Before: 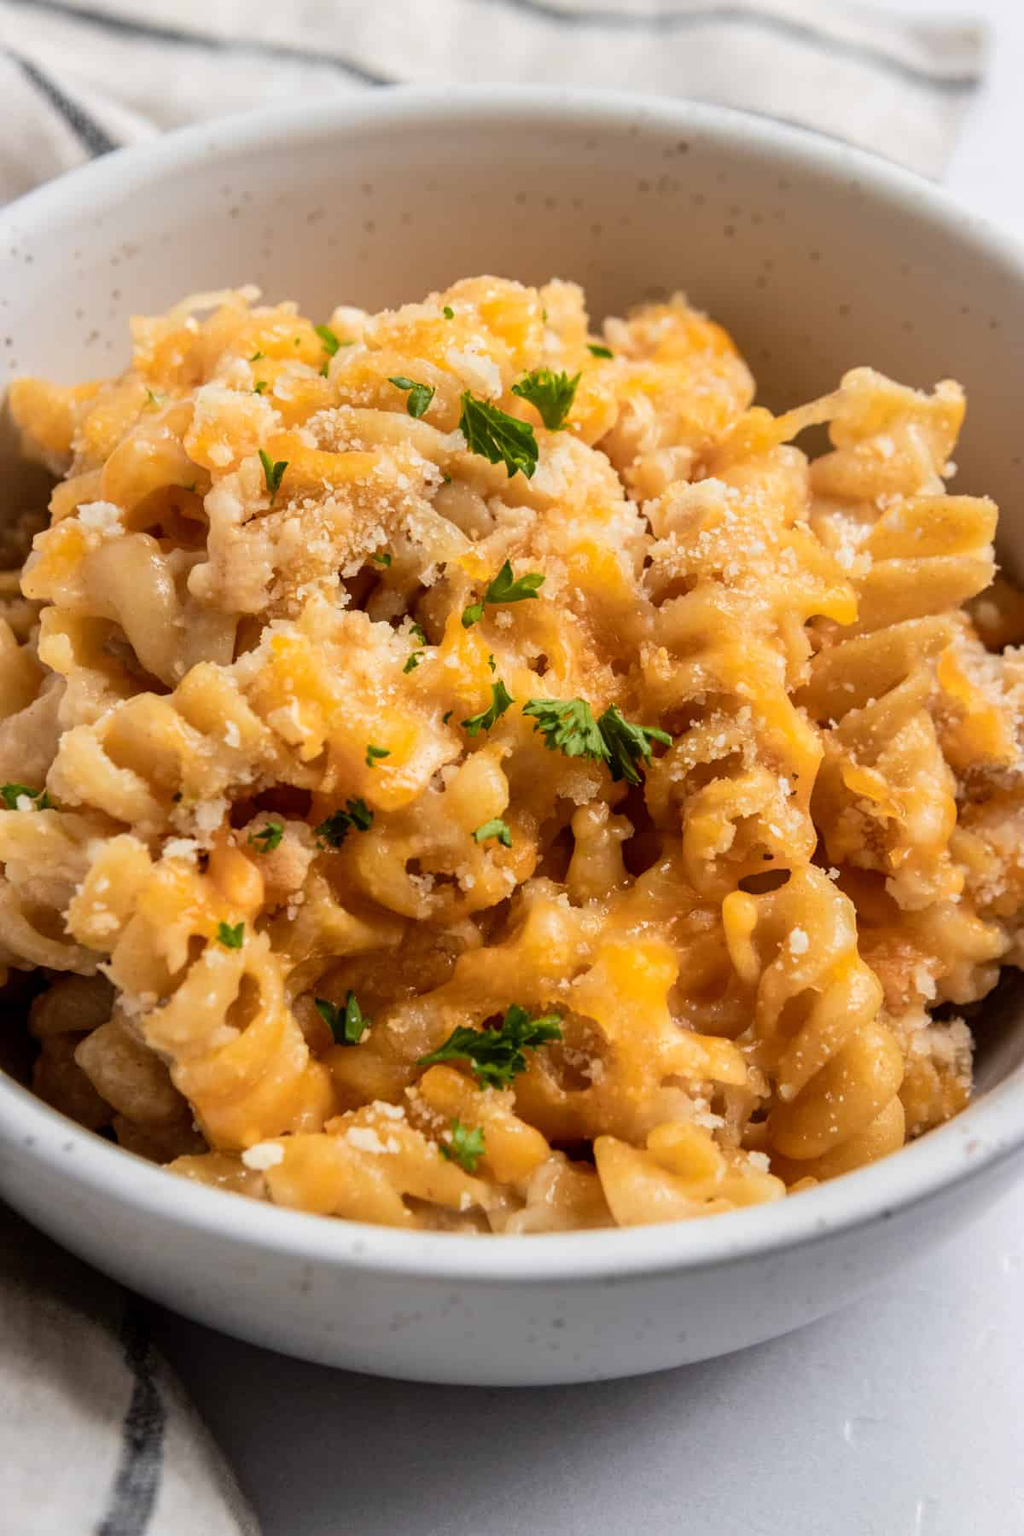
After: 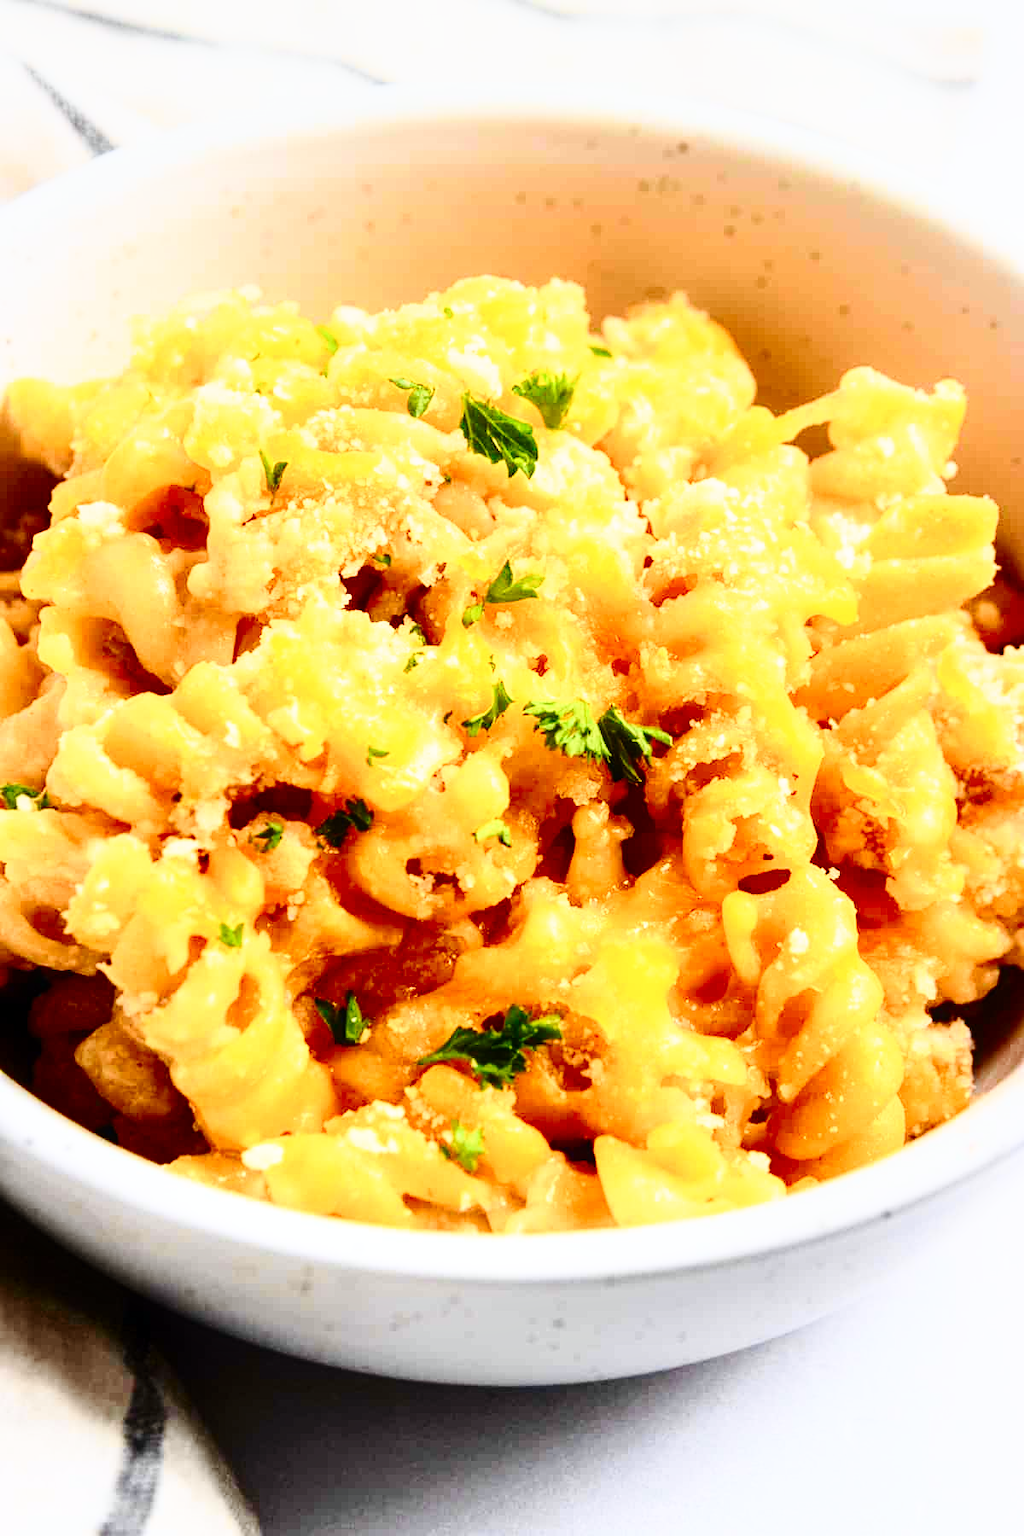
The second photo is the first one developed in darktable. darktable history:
local contrast: highlights 103%, shadows 99%, detail 119%, midtone range 0.2
base curve: curves: ch0 [(0, 0) (0.028, 0.03) (0.121, 0.232) (0.46, 0.748) (0.859, 0.968) (1, 1)], preserve colors none
contrast equalizer: octaves 7, y [[0.5, 0.486, 0.447, 0.446, 0.489, 0.5], [0.5 ×6], [0.5 ×6], [0 ×6], [0 ×6]]
tone curve: curves: ch0 [(0, 0) (0.187, 0.12) (0.384, 0.363) (0.577, 0.681) (0.735, 0.881) (0.864, 0.959) (1, 0.987)]; ch1 [(0, 0) (0.402, 0.36) (0.476, 0.466) (0.501, 0.501) (0.518, 0.514) (0.564, 0.614) (0.614, 0.664) (0.741, 0.829) (1, 1)]; ch2 [(0, 0) (0.429, 0.387) (0.483, 0.481) (0.503, 0.501) (0.522, 0.533) (0.564, 0.605) (0.615, 0.697) (0.702, 0.774) (1, 0.895)], color space Lab, independent channels, preserve colors none
